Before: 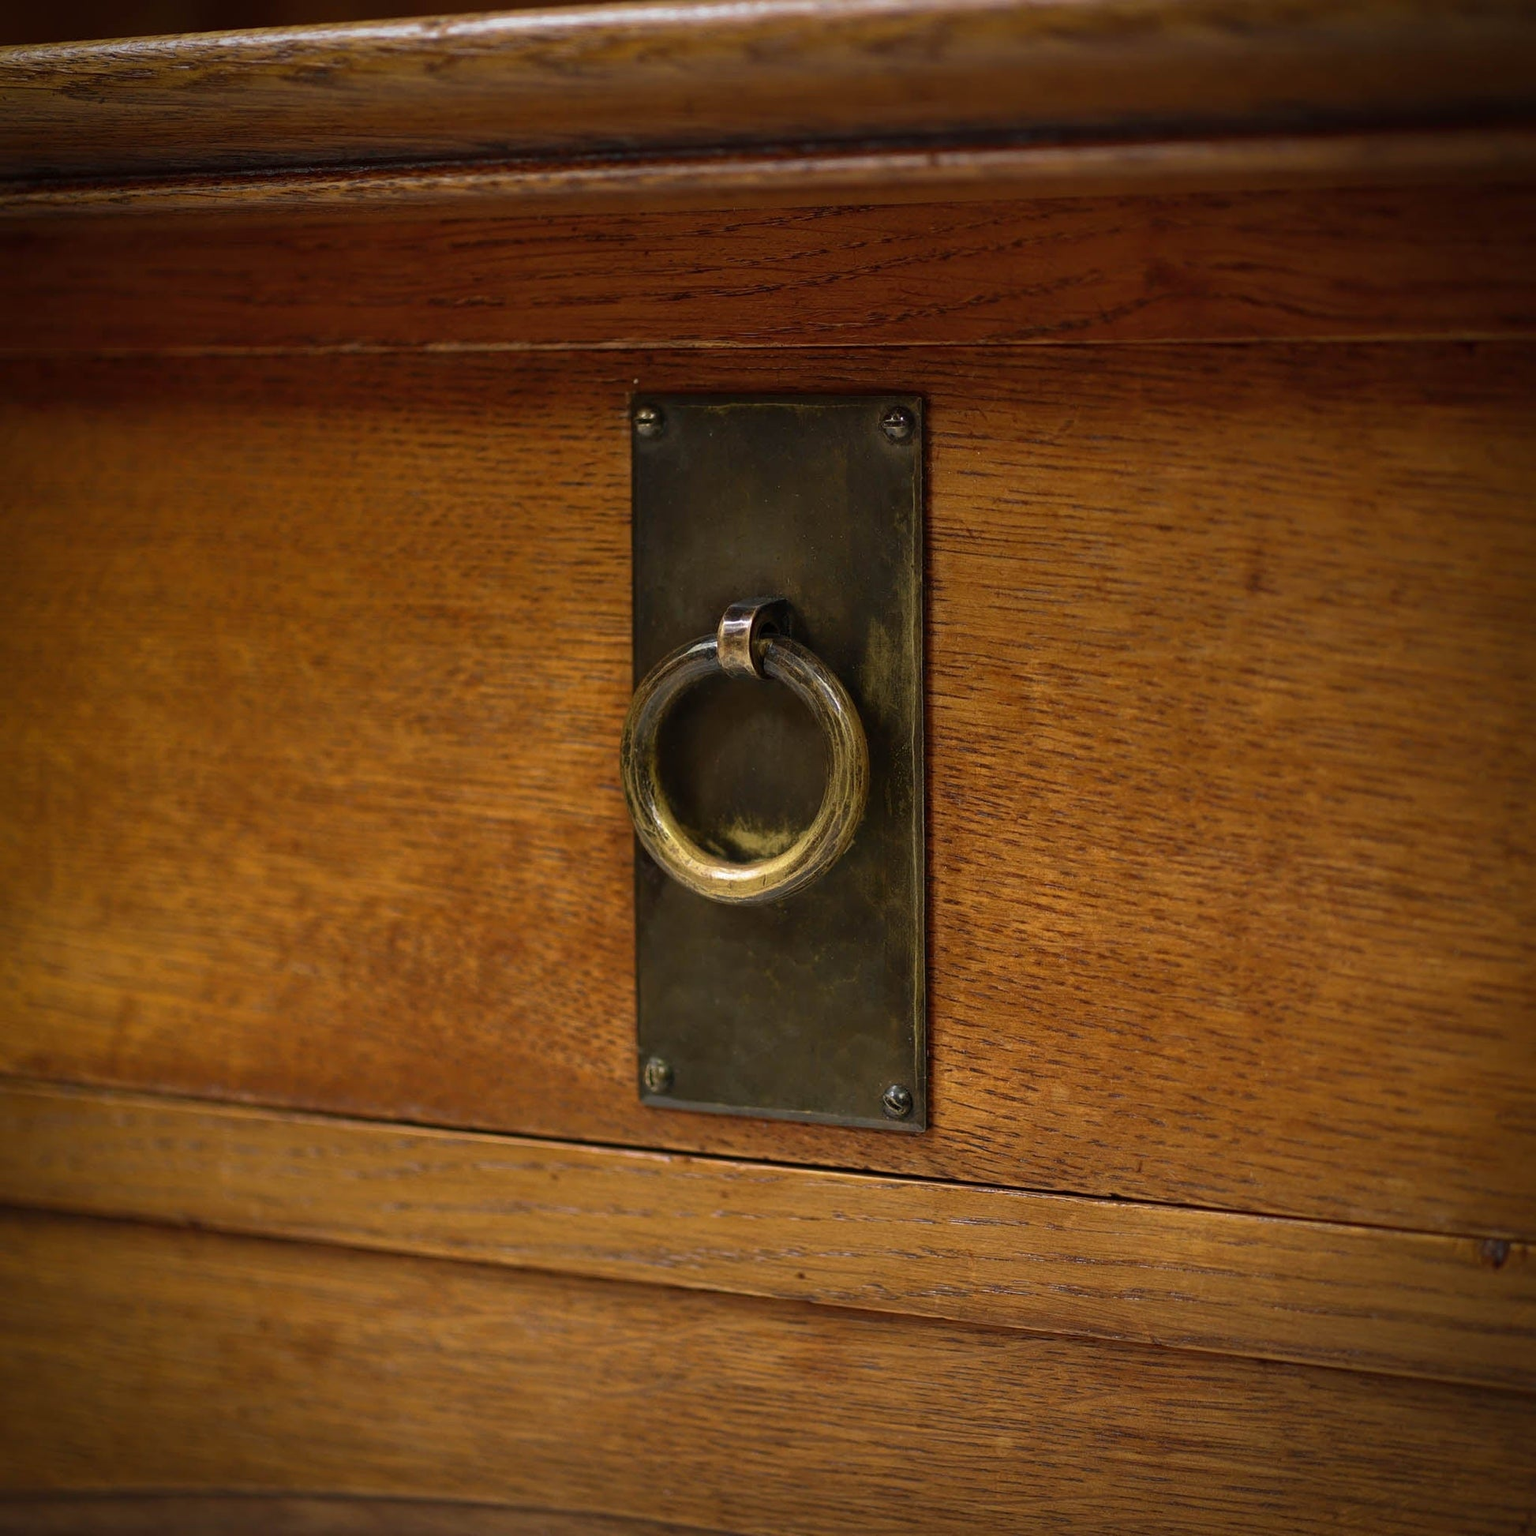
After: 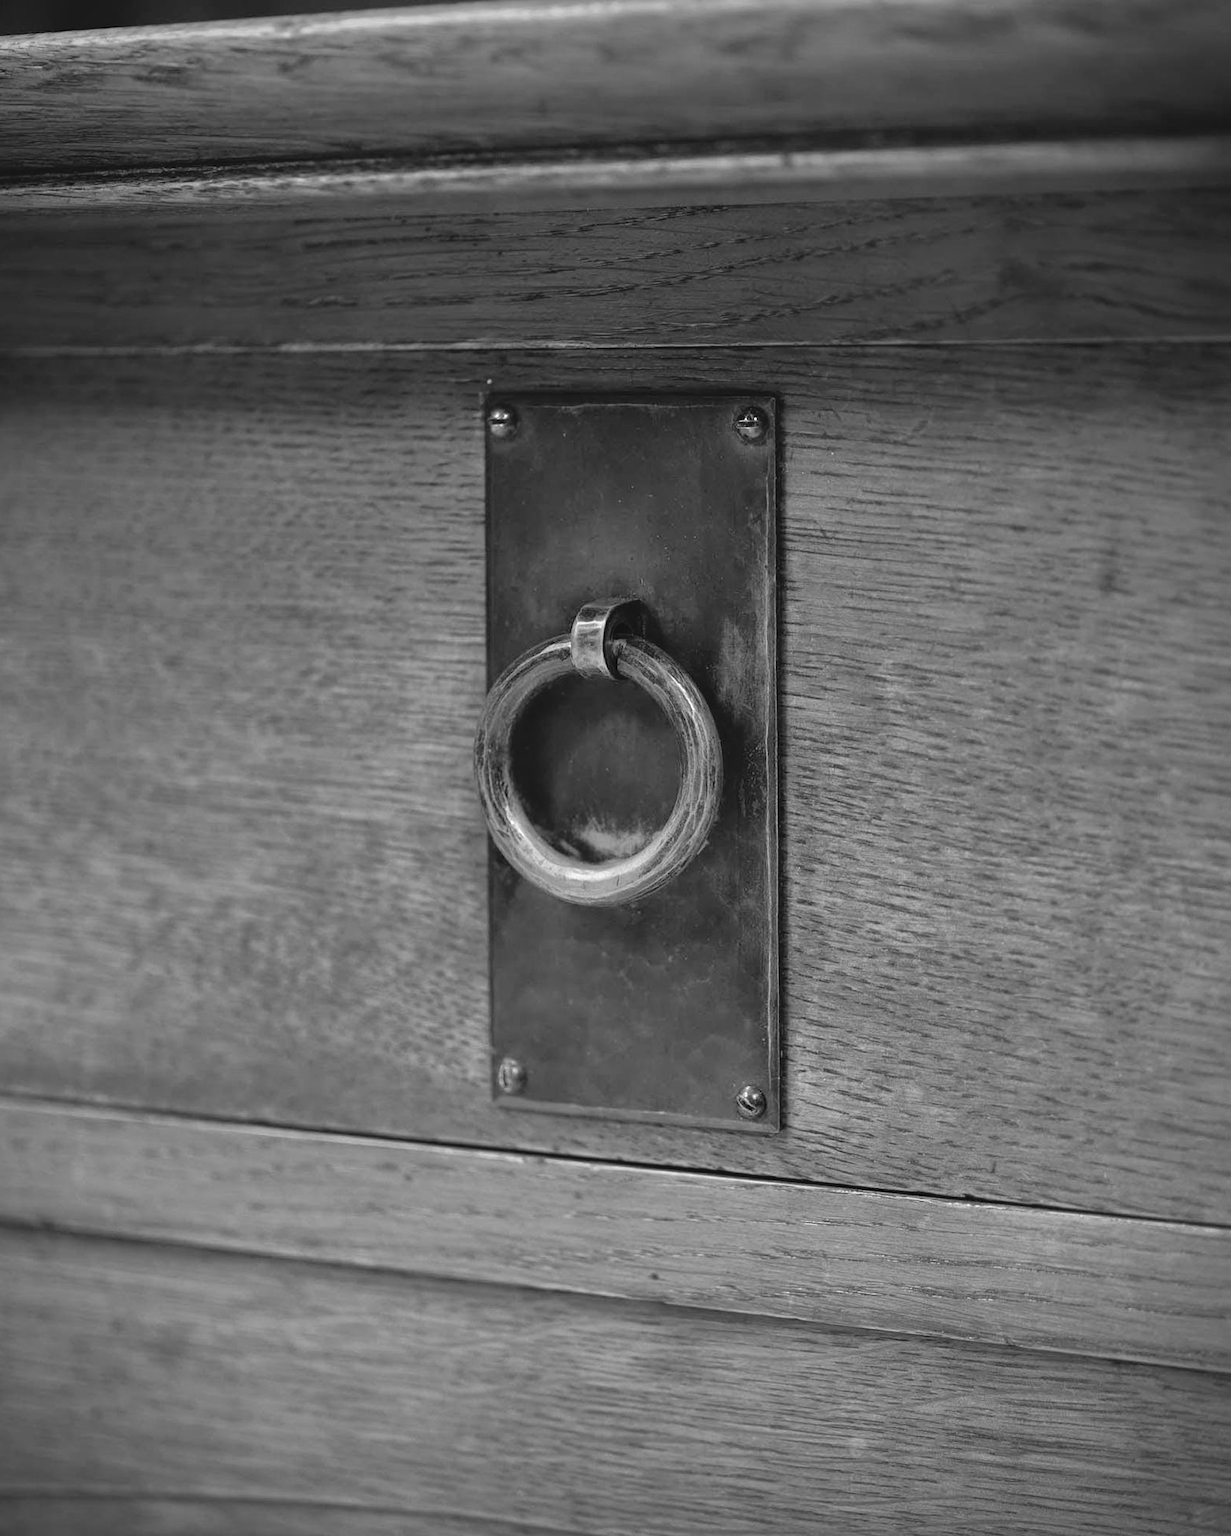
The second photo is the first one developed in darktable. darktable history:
color zones: curves: ch1 [(0.24, 0.634) (0.75, 0.5)]; ch2 [(0.253, 0.437) (0.745, 0.491)], mix 102.12%
white balance: red 0.766, blue 1.537
crop and rotate: left 9.597%, right 10.195%
tone equalizer: -7 EV 0.15 EV, -6 EV 0.6 EV, -5 EV 1.15 EV, -4 EV 1.33 EV, -3 EV 1.15 EV, -2 EV 0.6 EV, -1 EV 0.15 EV, mask exposure compensation -0.5 EV
contrast brightness saturation: contrast -0.11
monochrome: on, module defaults
